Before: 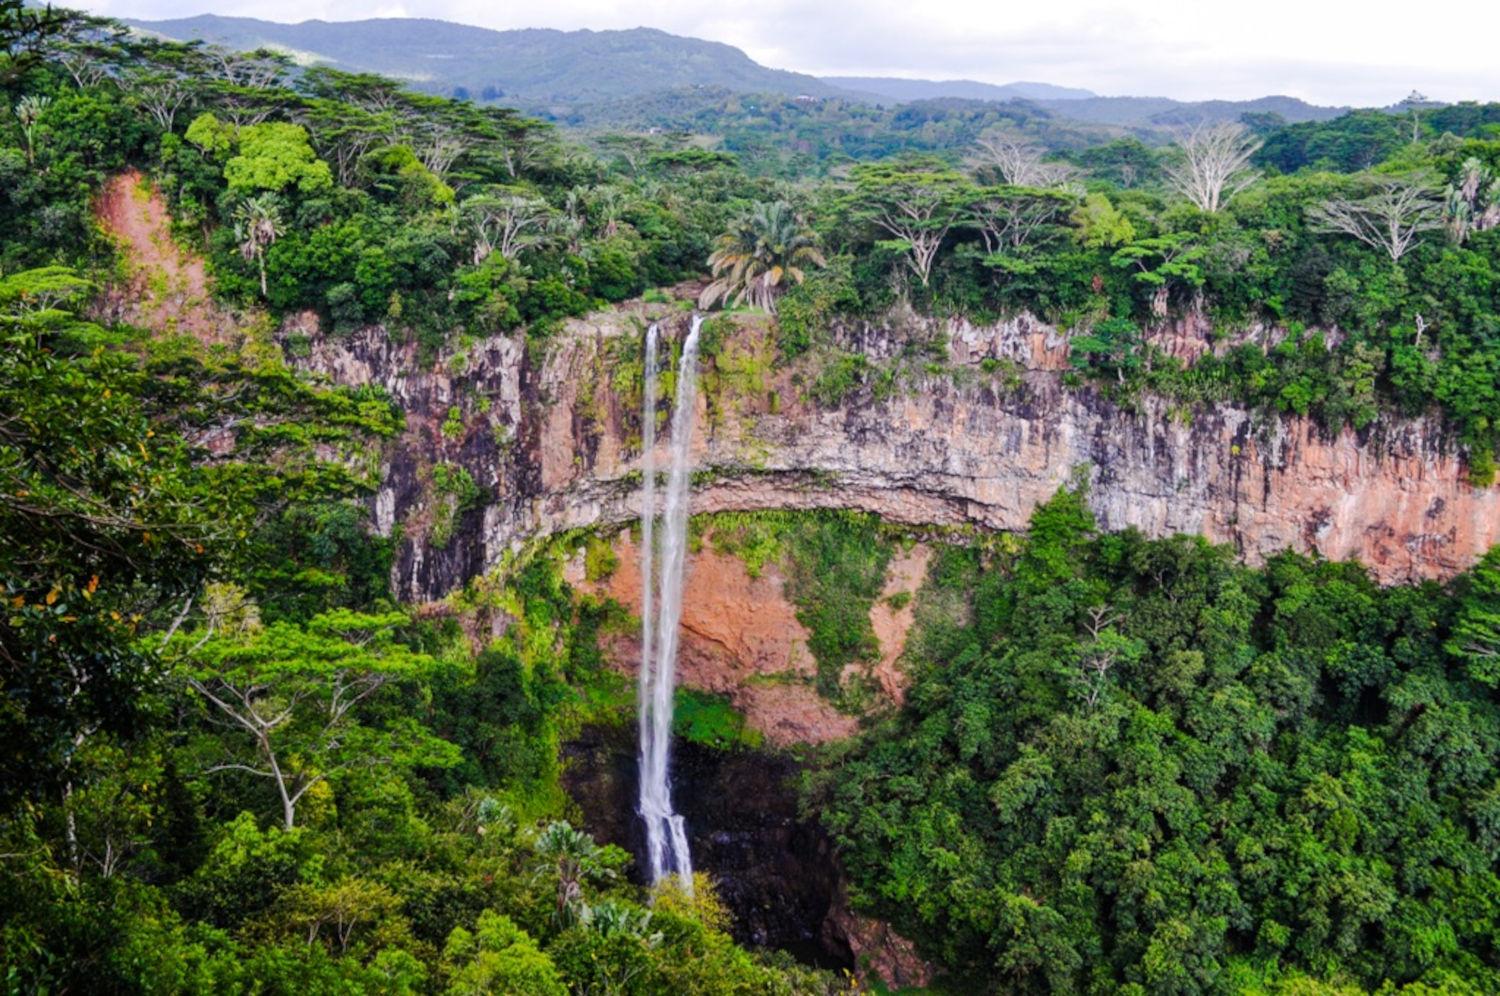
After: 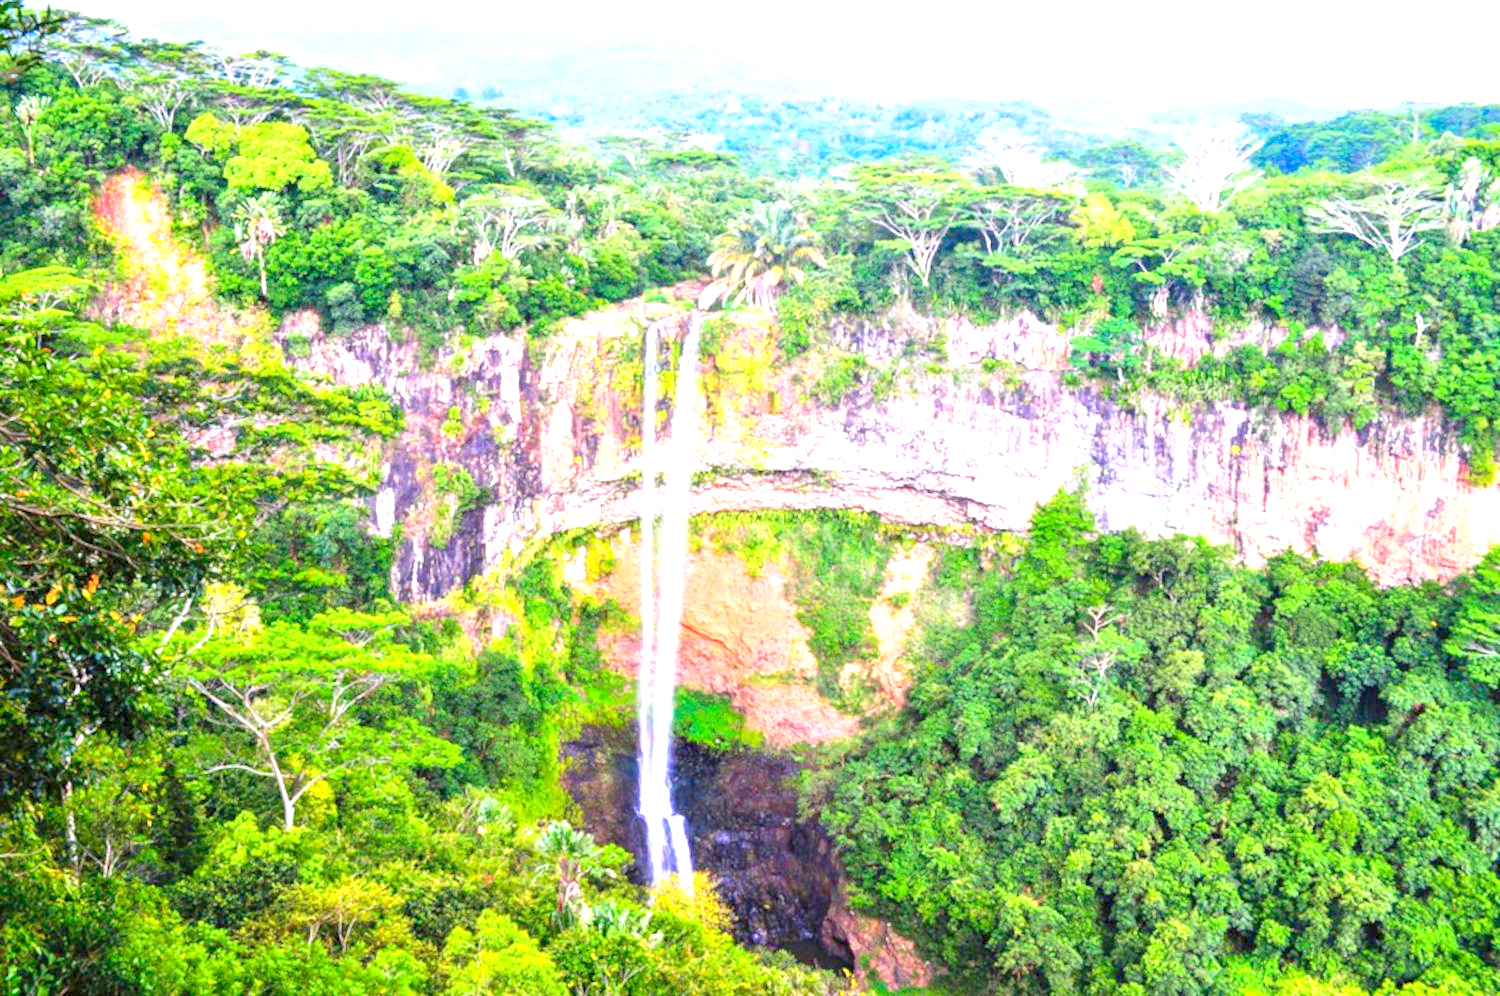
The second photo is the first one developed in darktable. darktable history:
exposure: exposure 1.223 EV, compensate highlight preservation false
levels: levels [0.008, 0.318, 0.836]
